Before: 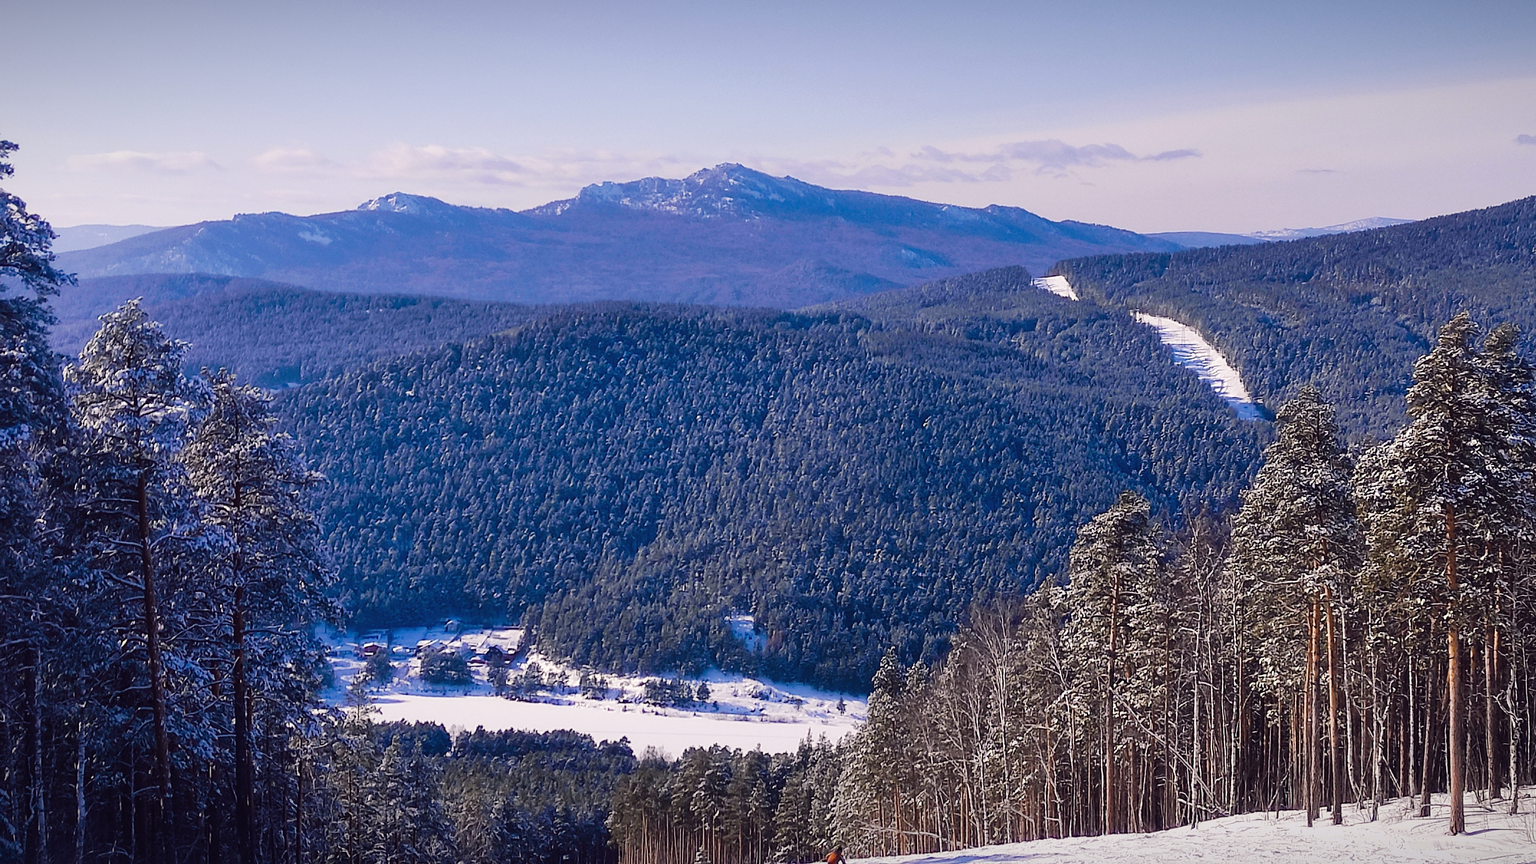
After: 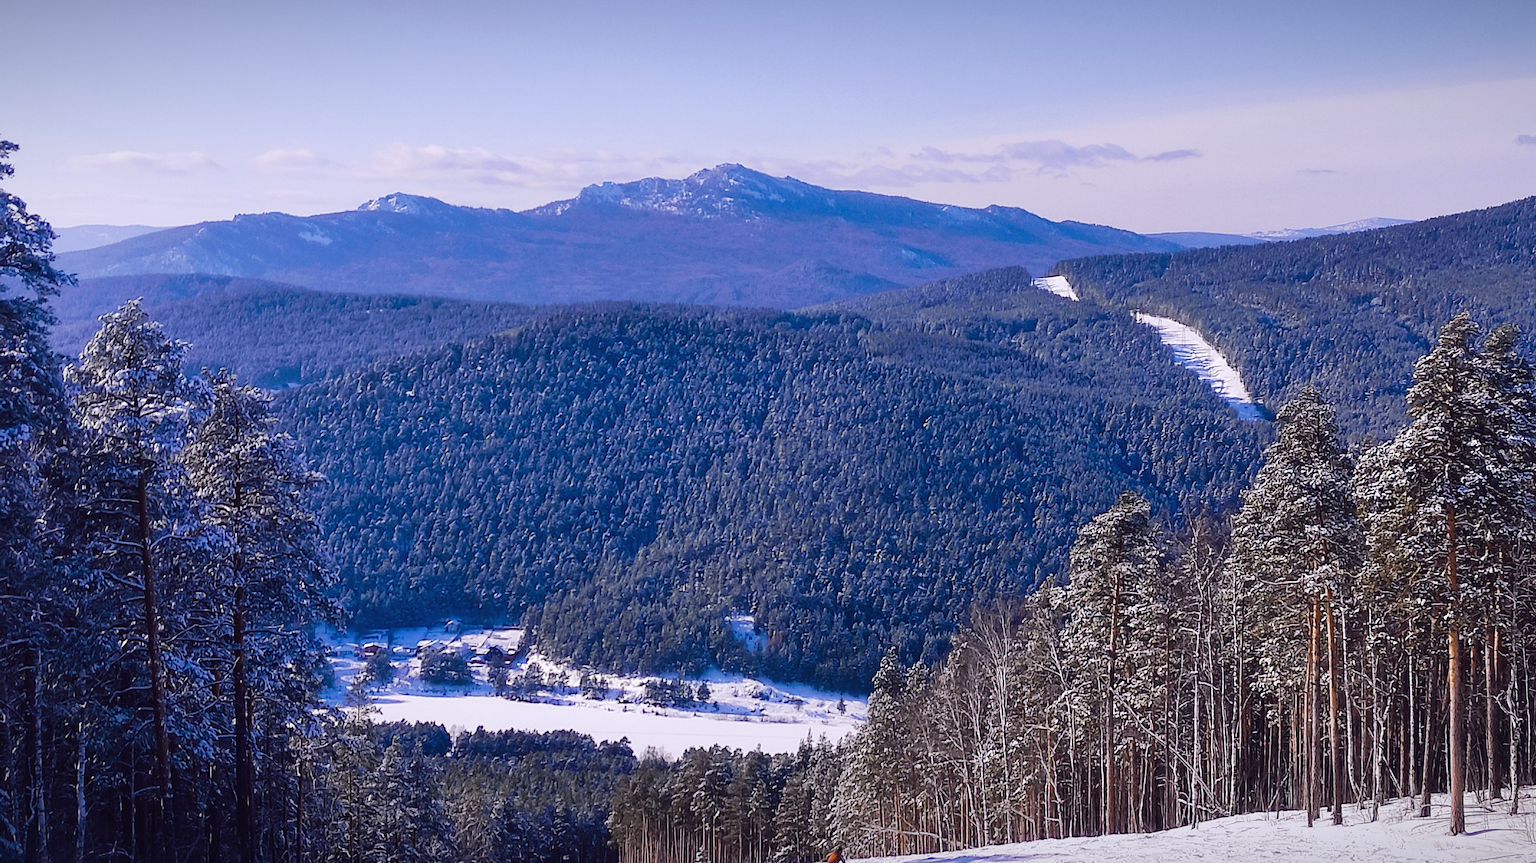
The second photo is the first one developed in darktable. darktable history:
white balance: red 0.984, blue 1.059
exposure: compensate highlight preservation false
